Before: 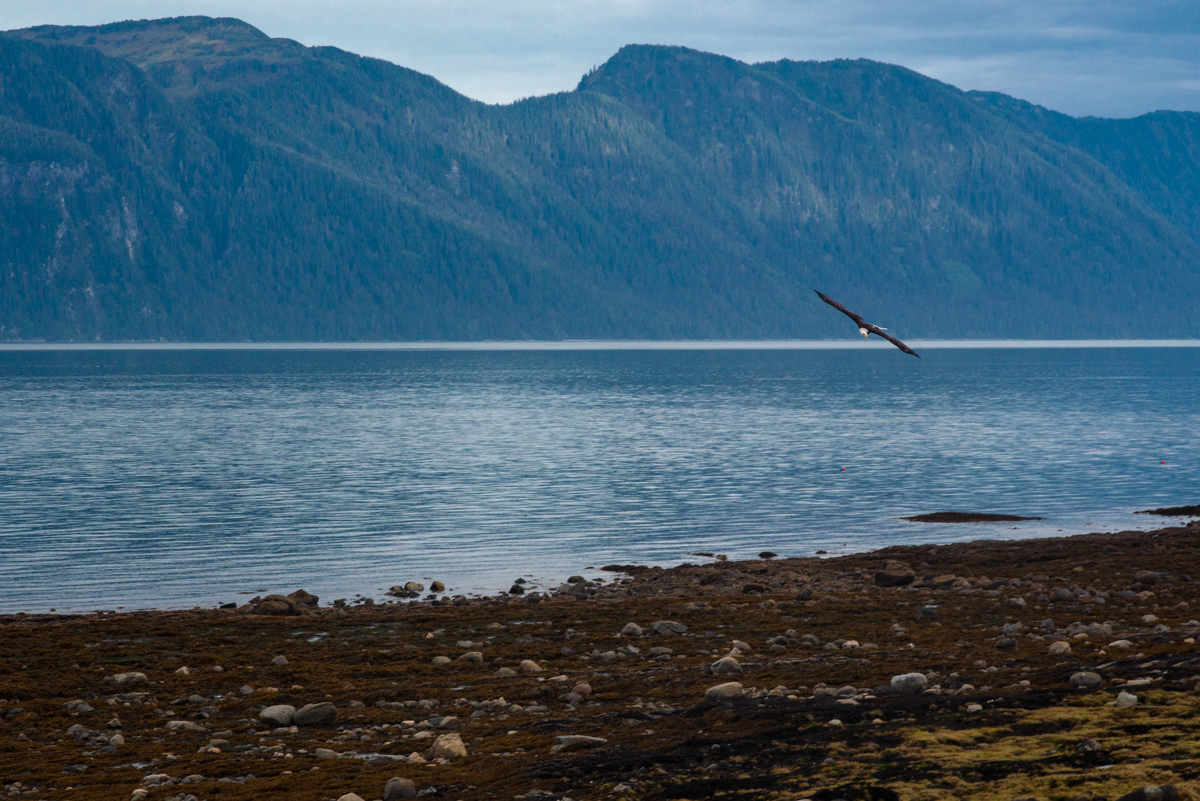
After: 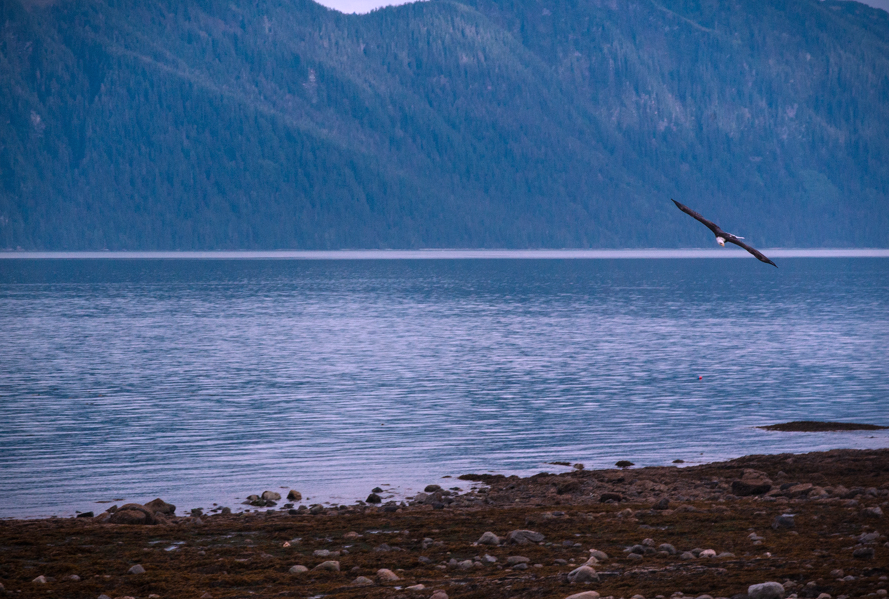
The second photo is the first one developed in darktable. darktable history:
crop and rotate: left 11.965%, top 11.475%, right 13.9%, bottom 13.701%
color correction: highlights a* 15.96, highlights b* -20.7
vignetting: fall-off start 88.29%, fall-off radius 44.18%, brightness -0.629, saturation -0.009, width/height ratio 1.153, unbound false
